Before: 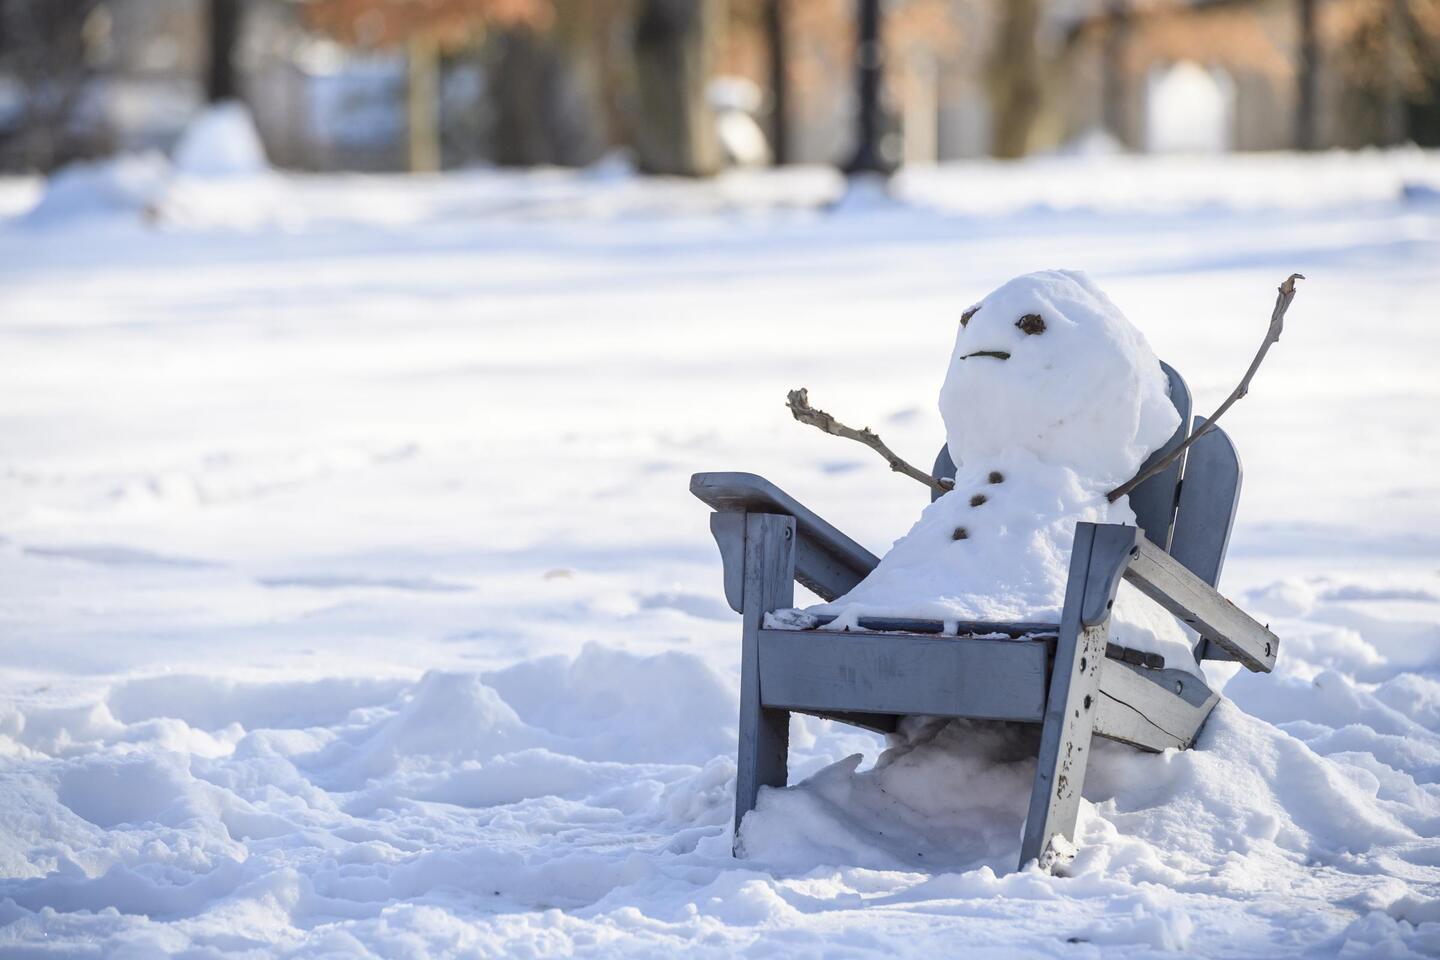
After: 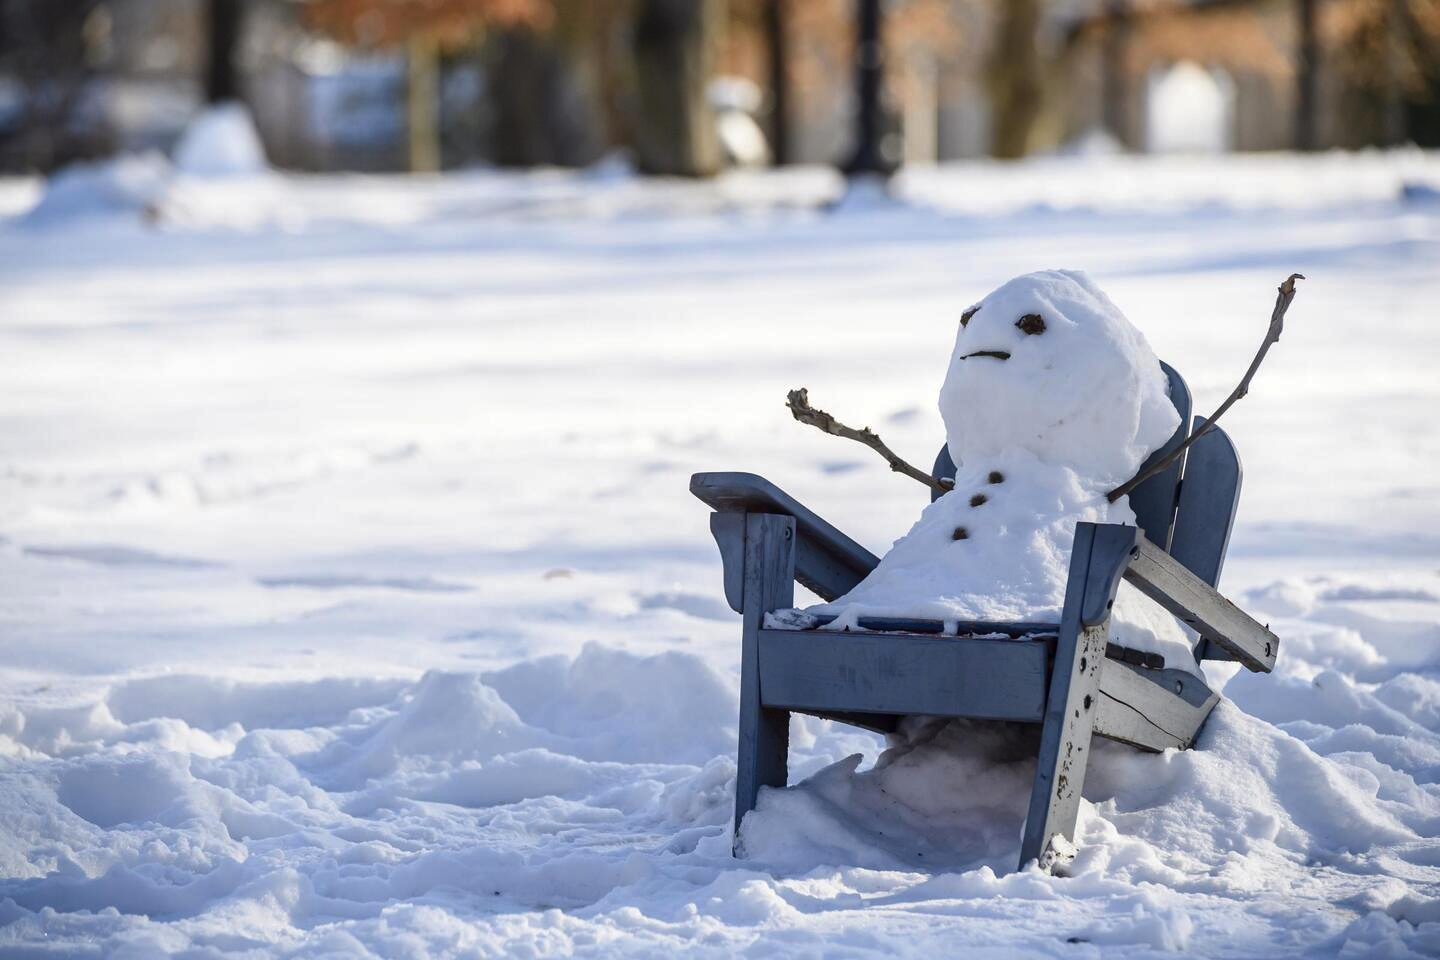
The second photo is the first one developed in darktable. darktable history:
contrast brightness saturation: brightness -0.199, saturation 0.082
